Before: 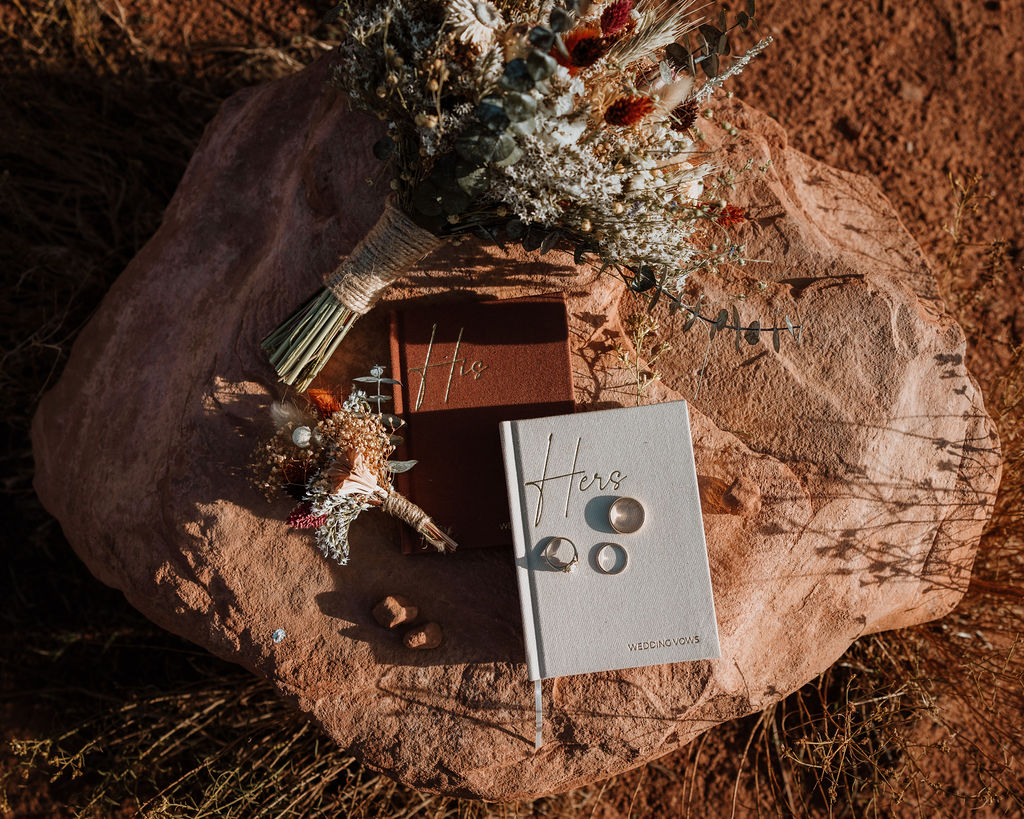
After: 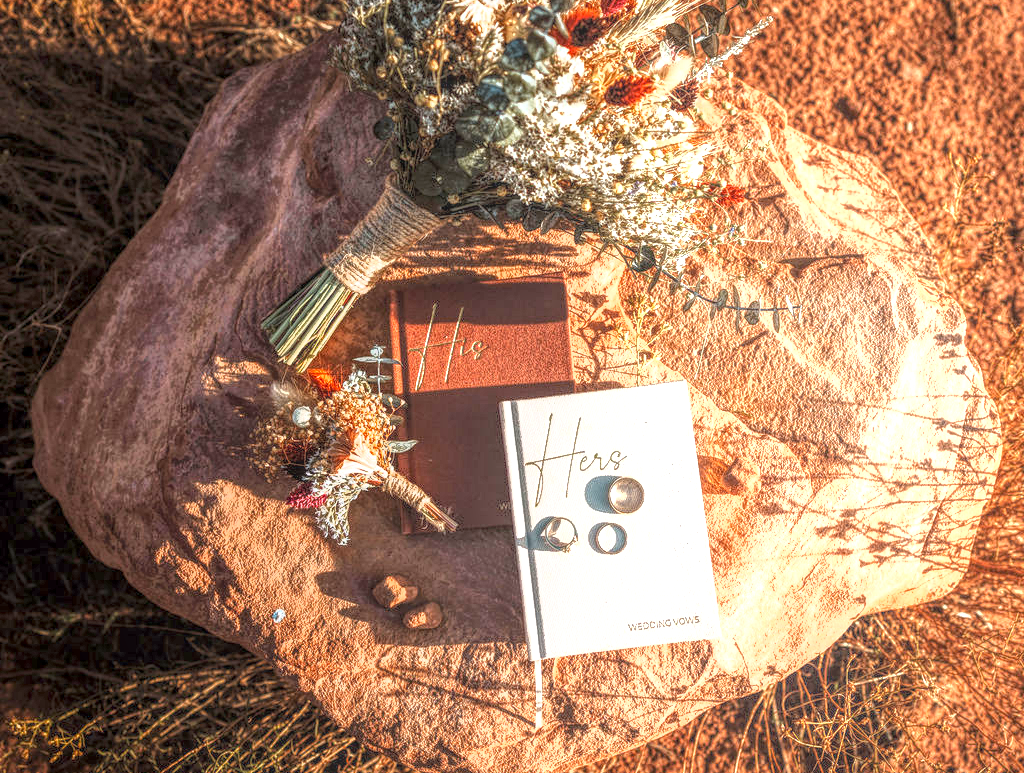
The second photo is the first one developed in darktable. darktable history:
exposure: exposure 2 EV, compensate highlight preservation false
crop and rotate: top 2.479%, bottom 3.018%
local contrast: highlights 20%, shadows 30%, detail 200%, midtone range 0.2
